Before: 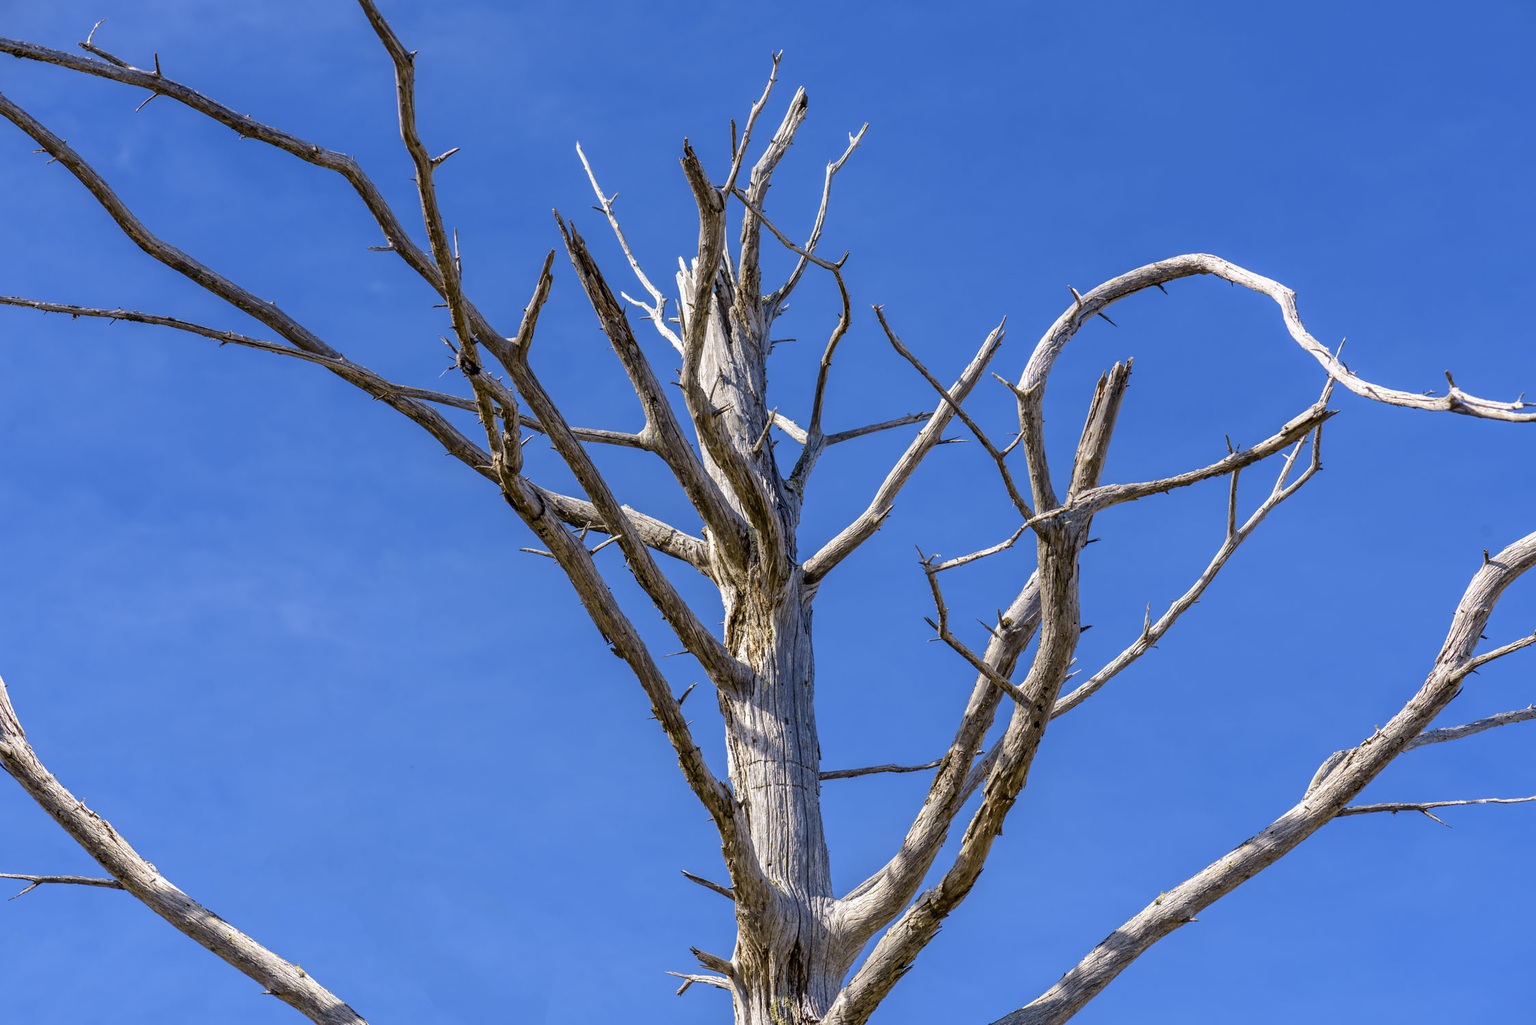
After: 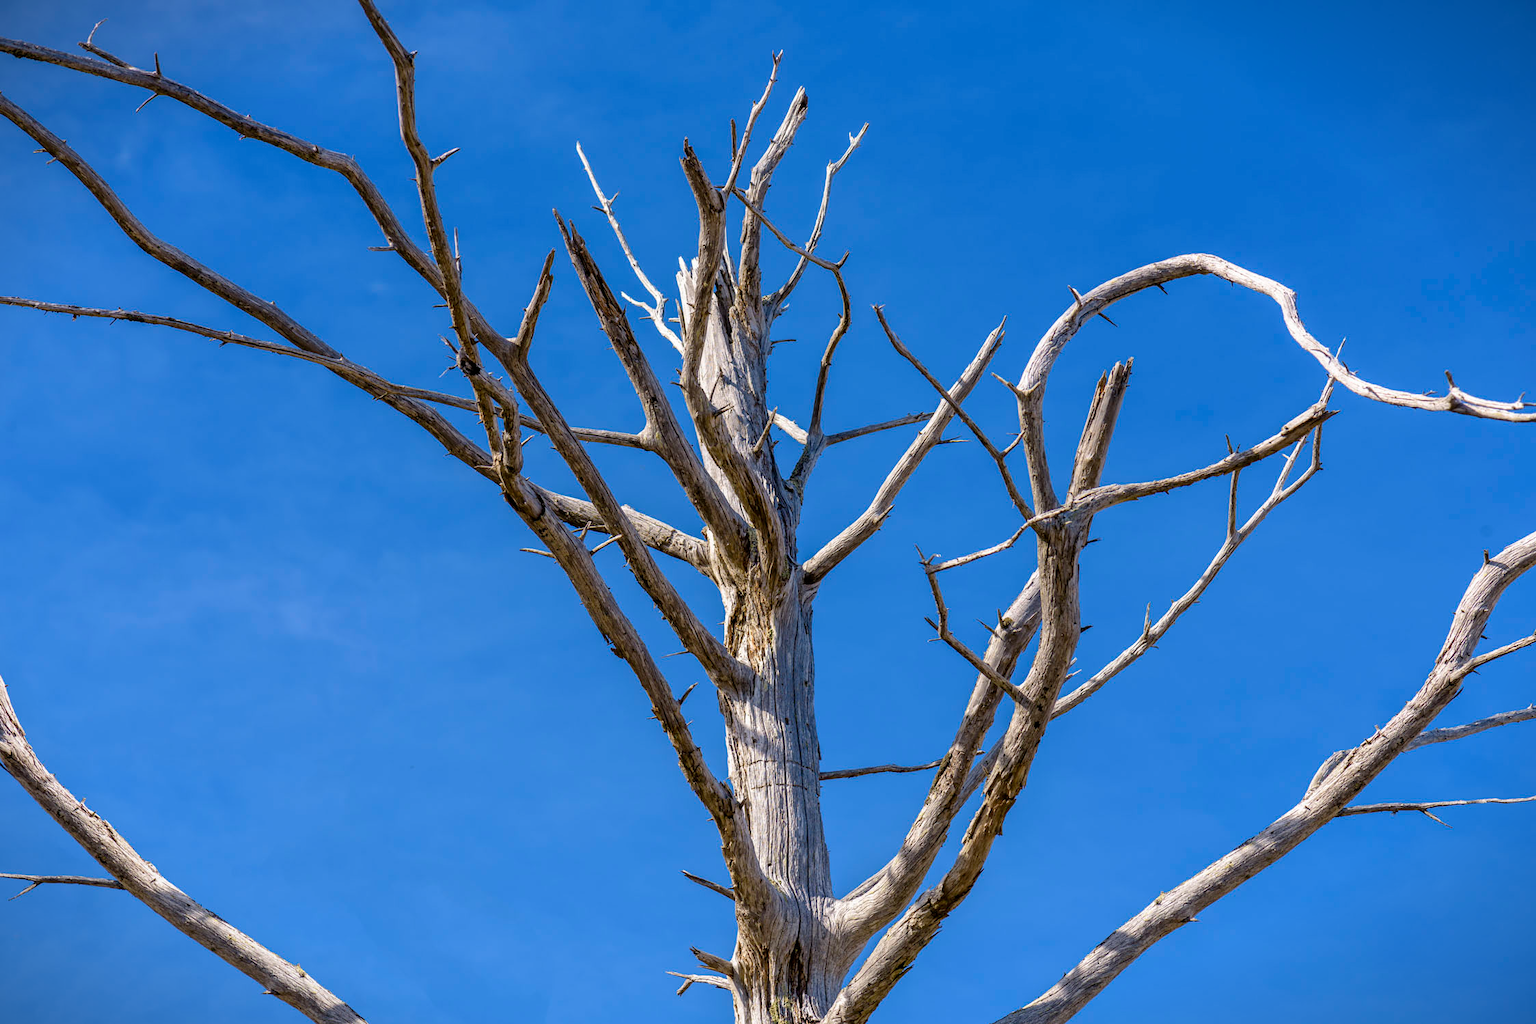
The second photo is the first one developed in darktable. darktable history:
vignetting: fall-off start 100.95%, brightness -0.641, saturation -0.005, width/height ratio 1.311
